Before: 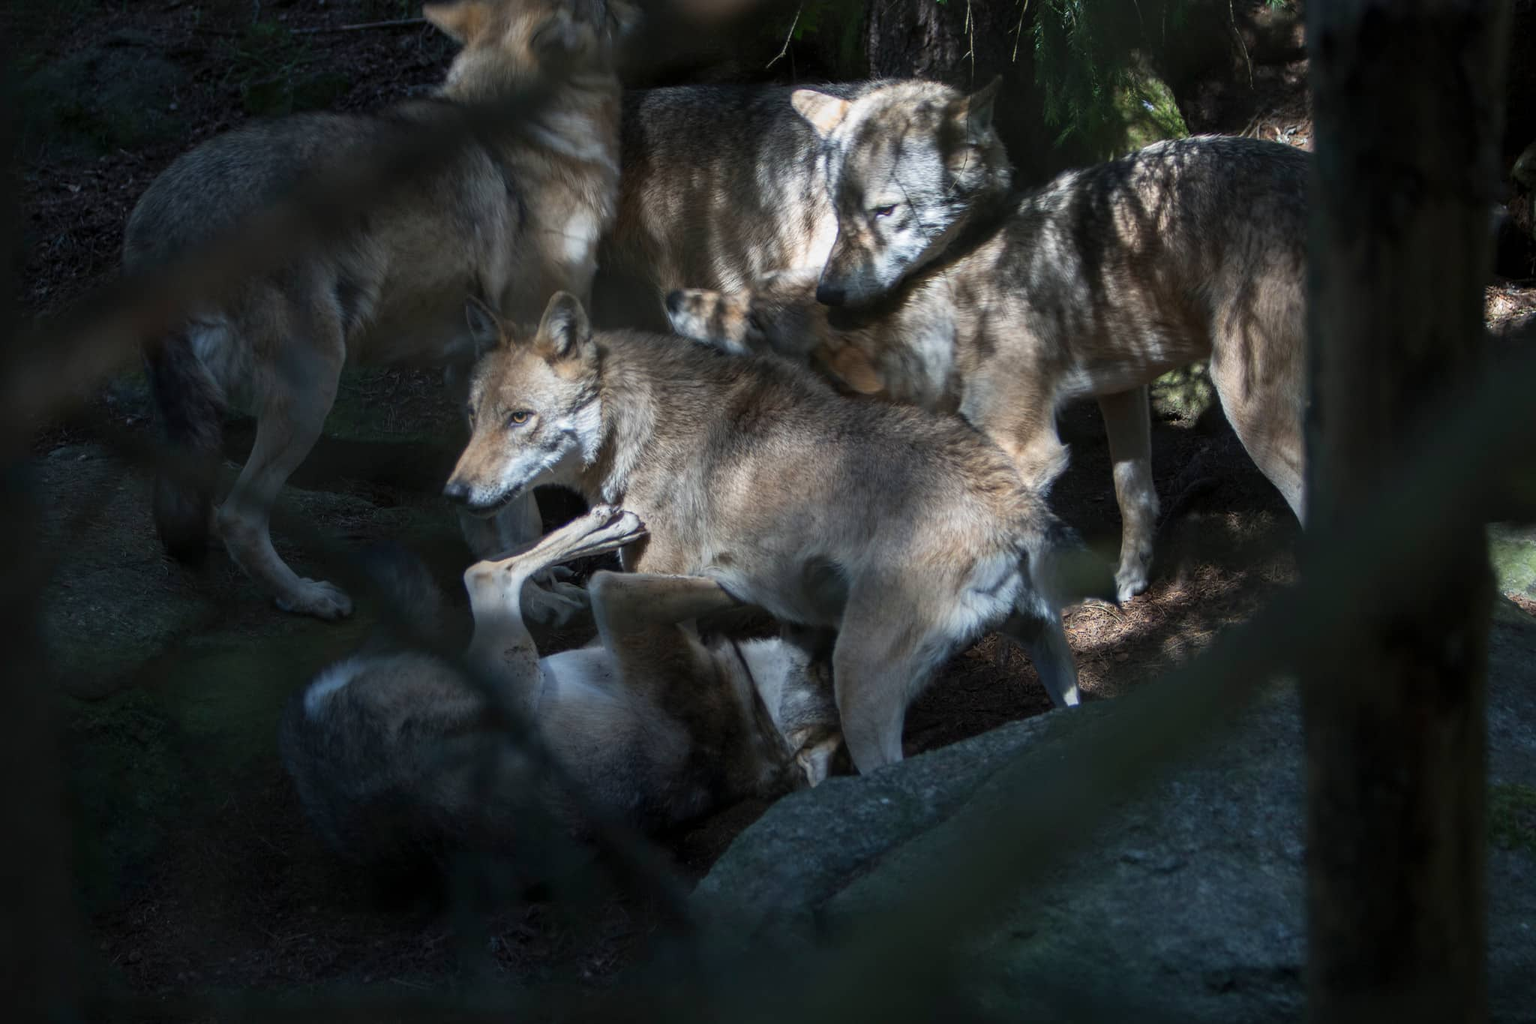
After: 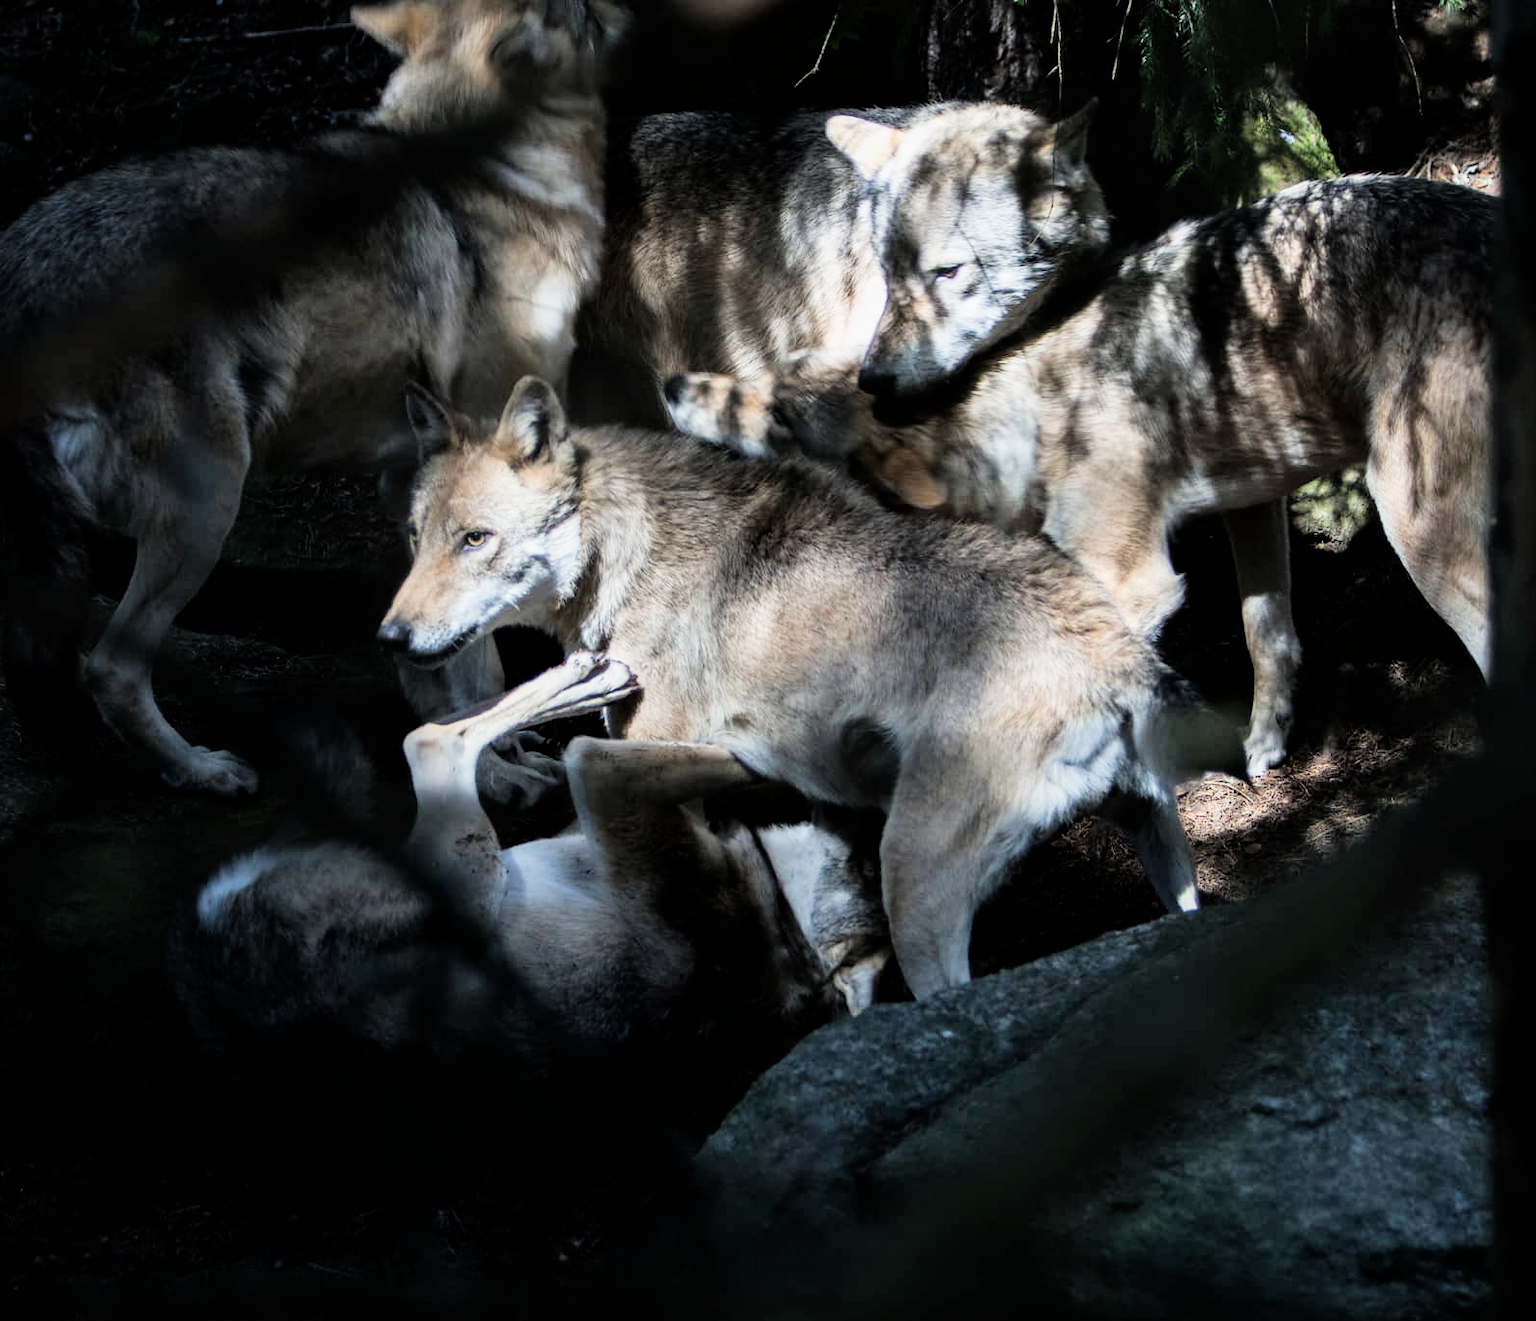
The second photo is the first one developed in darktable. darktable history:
filmic rgb: black relative exposure -5 EV, hardness 2.88, contrast 1.4, highlights saturation mix -30%
crop: left 9.88%, right 12.664%
exposure: black level correction 0, exposure 0.953 EV, compensate exposure bias true, compensate highlight preservation false
